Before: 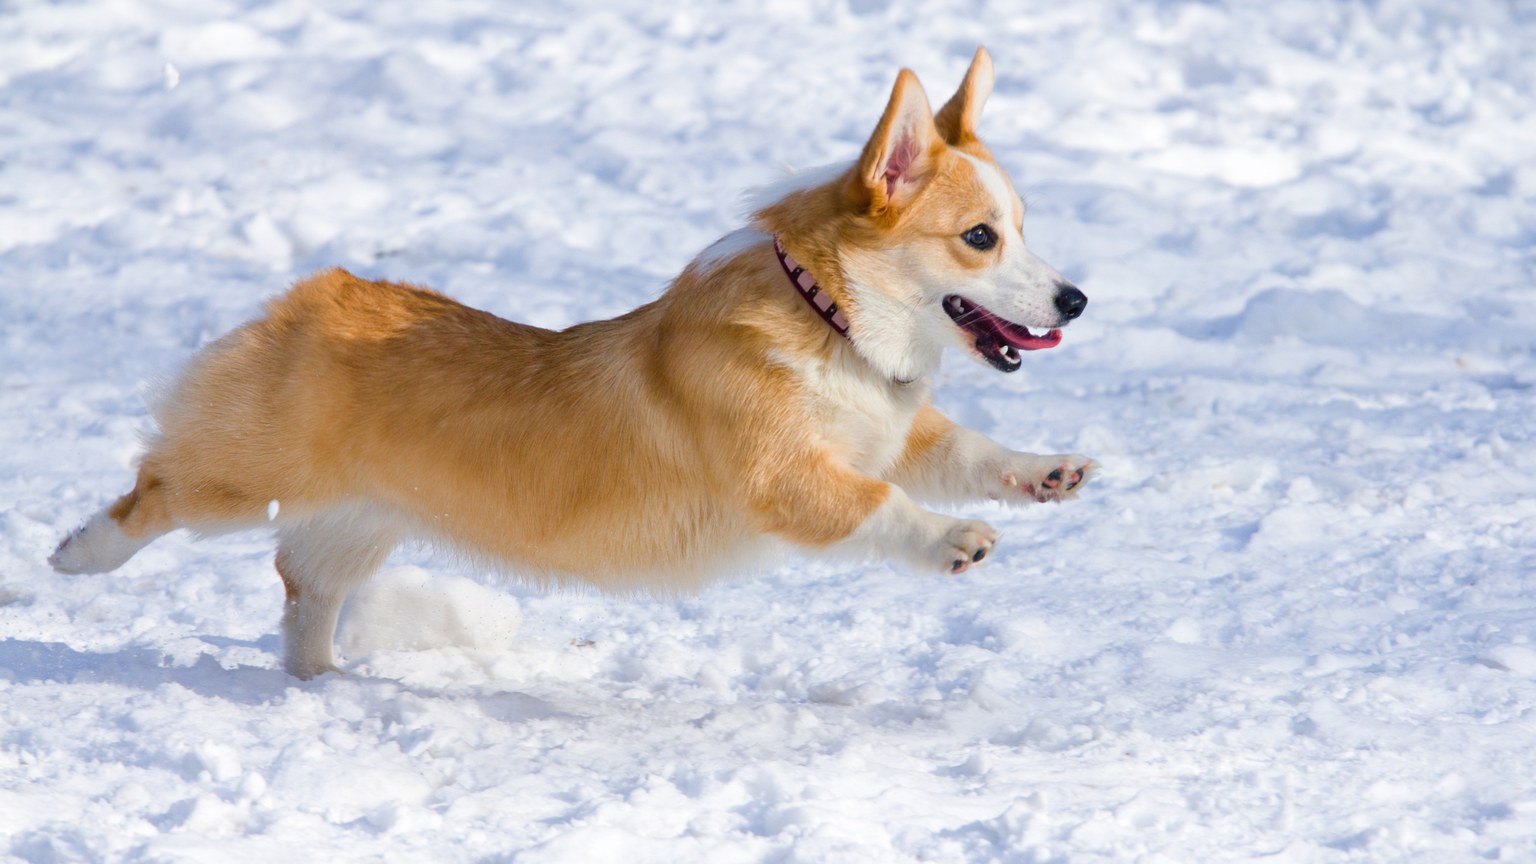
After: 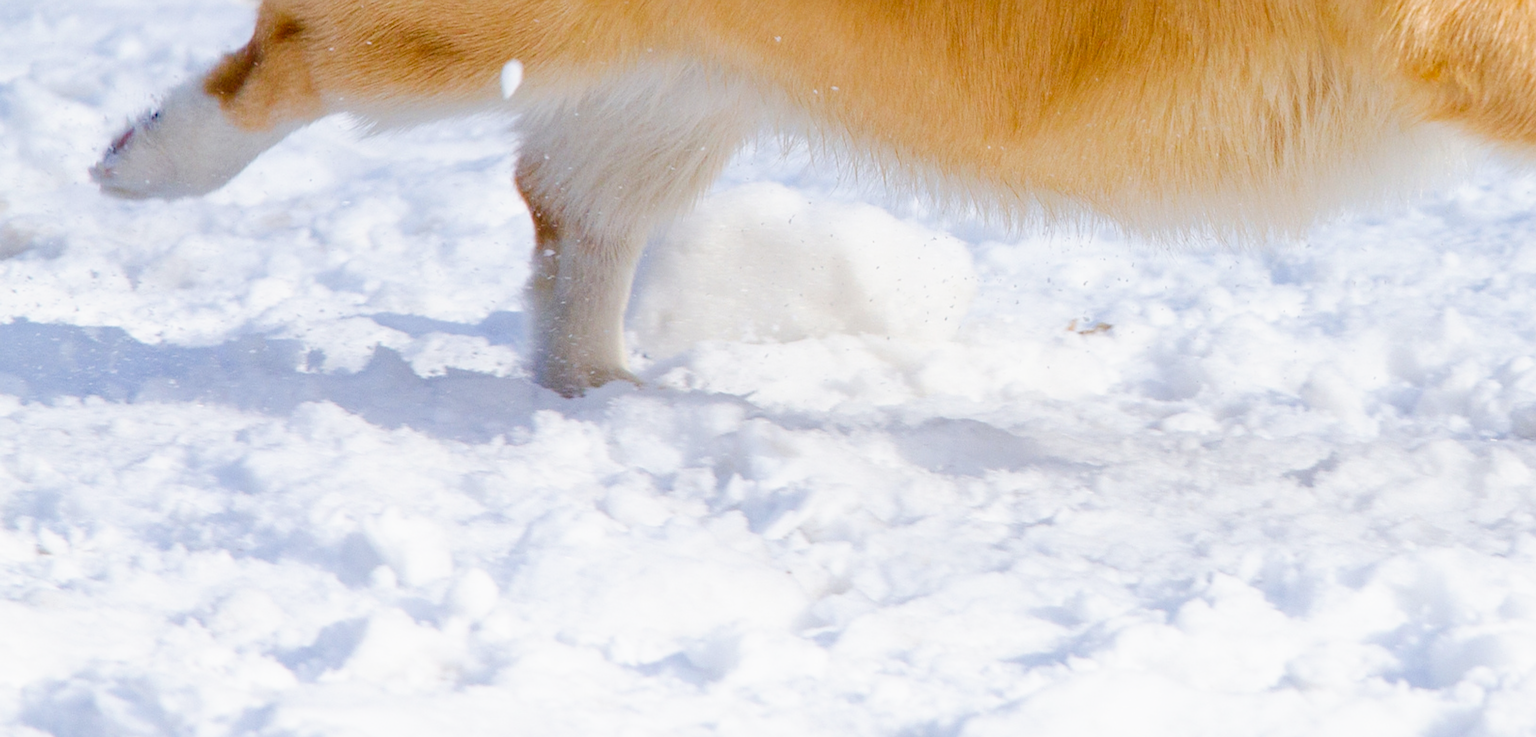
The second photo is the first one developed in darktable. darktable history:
crop and rotate: top 54.198%, right 46.5%, bottom 0.132%
sharpen: on, module defaults
exposure: exposure -0.142 EV, compensate highlight preservation false
tone curve: curves: ch0 [(0, 0) (0.003, 0.003) (0.011, 0.005) (0.025, 0.008) (0.044, 0.012) (0.069, 0.02) (0.1, 0.031) (0.136, 0.047) (0.177, 0.088) (0.224, 0.141) (0.277, 0.222) (0.335, 0.32) (0.399, 0.422) (0.468, 0.523) (0.543, 0.623) (0.623, 0.716) (0.709, 0.796) (0.801, 0.88) (0.898, 0.958) (1, 1)], preserve colors none
